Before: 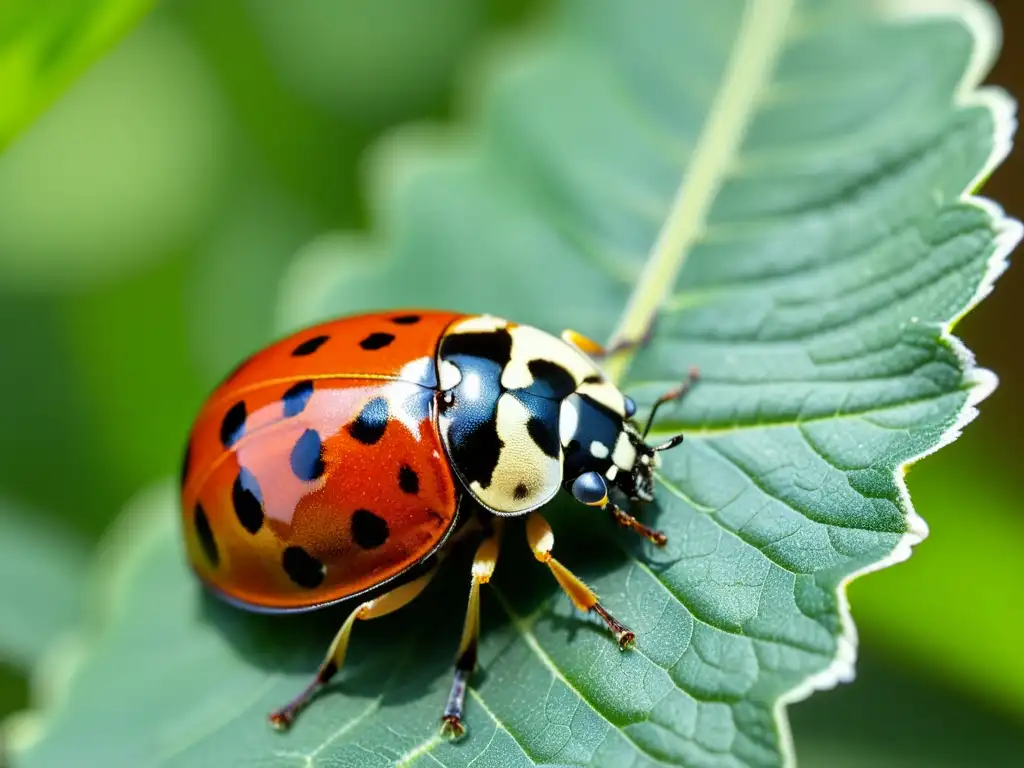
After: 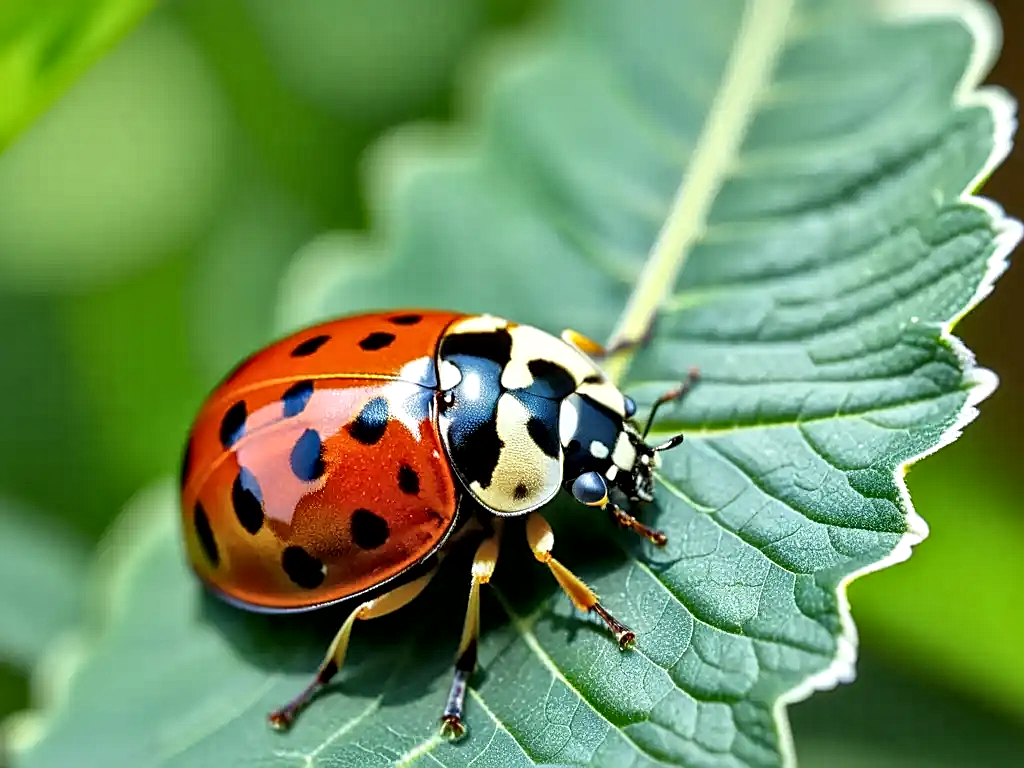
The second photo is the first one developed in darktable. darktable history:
local contrast: mode bilateral grid, contrast 20, coarseness 19, detail 163%, midtone range 0.2
sharpen: on, module defaults
